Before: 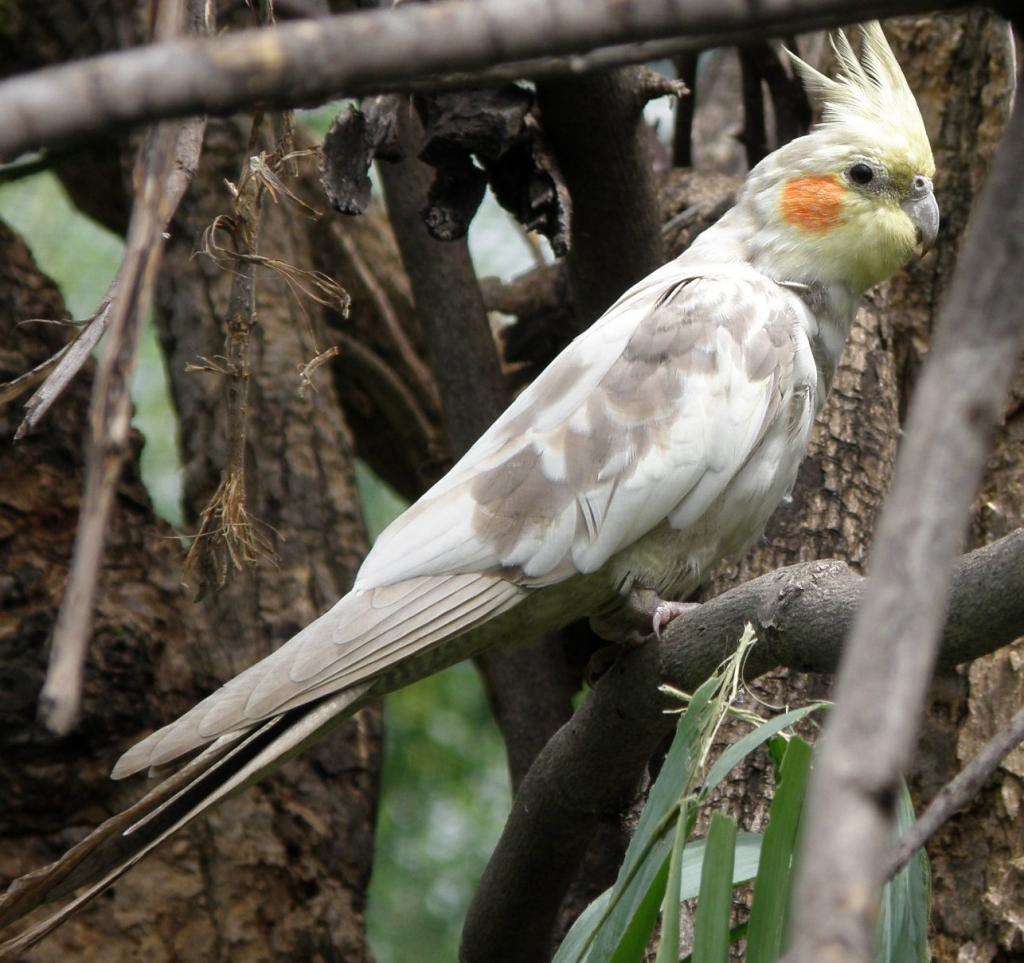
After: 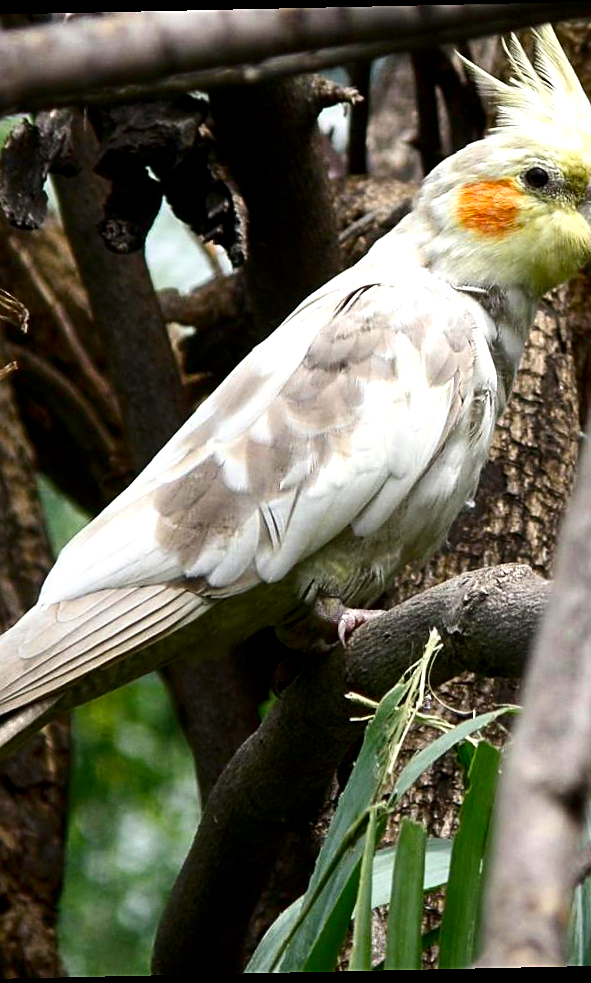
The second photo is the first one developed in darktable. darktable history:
crop: left 31.458%, top 0%, right 11.876%
exposure: black level correction 0, exposure 0.3 EV, compensate highlight preservation false
contrast brightness saturation: contrast 0.2, brightness -0.11, saturation 0.1
rotate and perspective: rotation -1.24°, automatic cropping off
sharpen: on, module defaults
local contrast: highlights 100%, shadows 100%, detail 120%, midtone range 0.2
color balance rgb: perceptual saturation grading › global saturation 20%, global vibrance 10%
